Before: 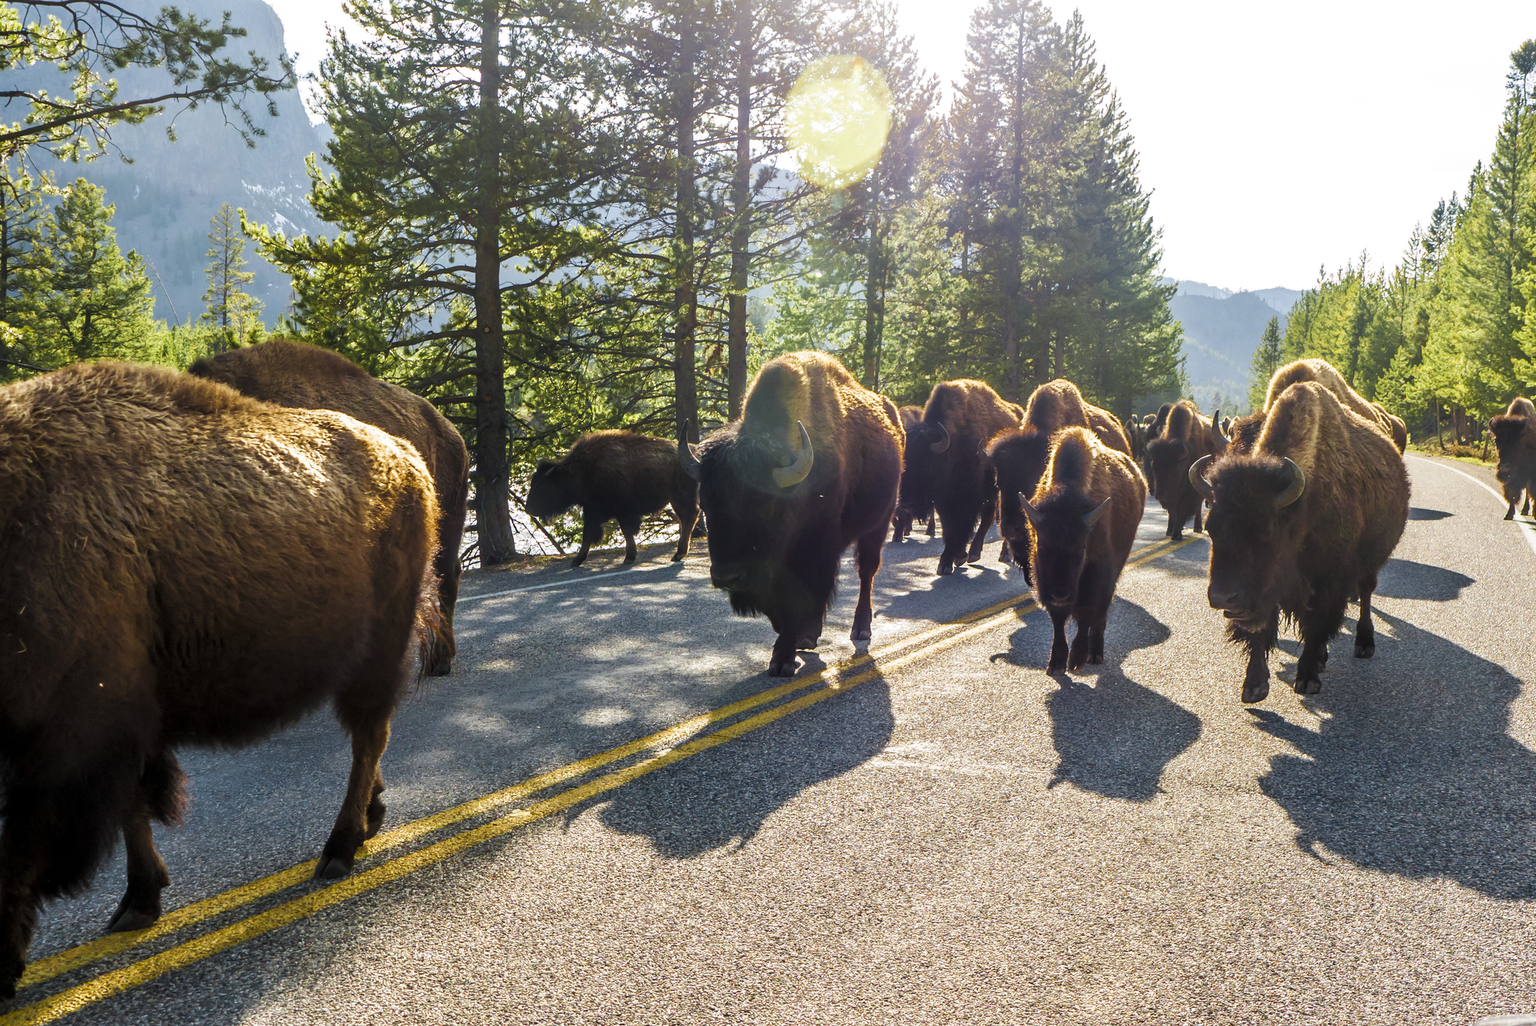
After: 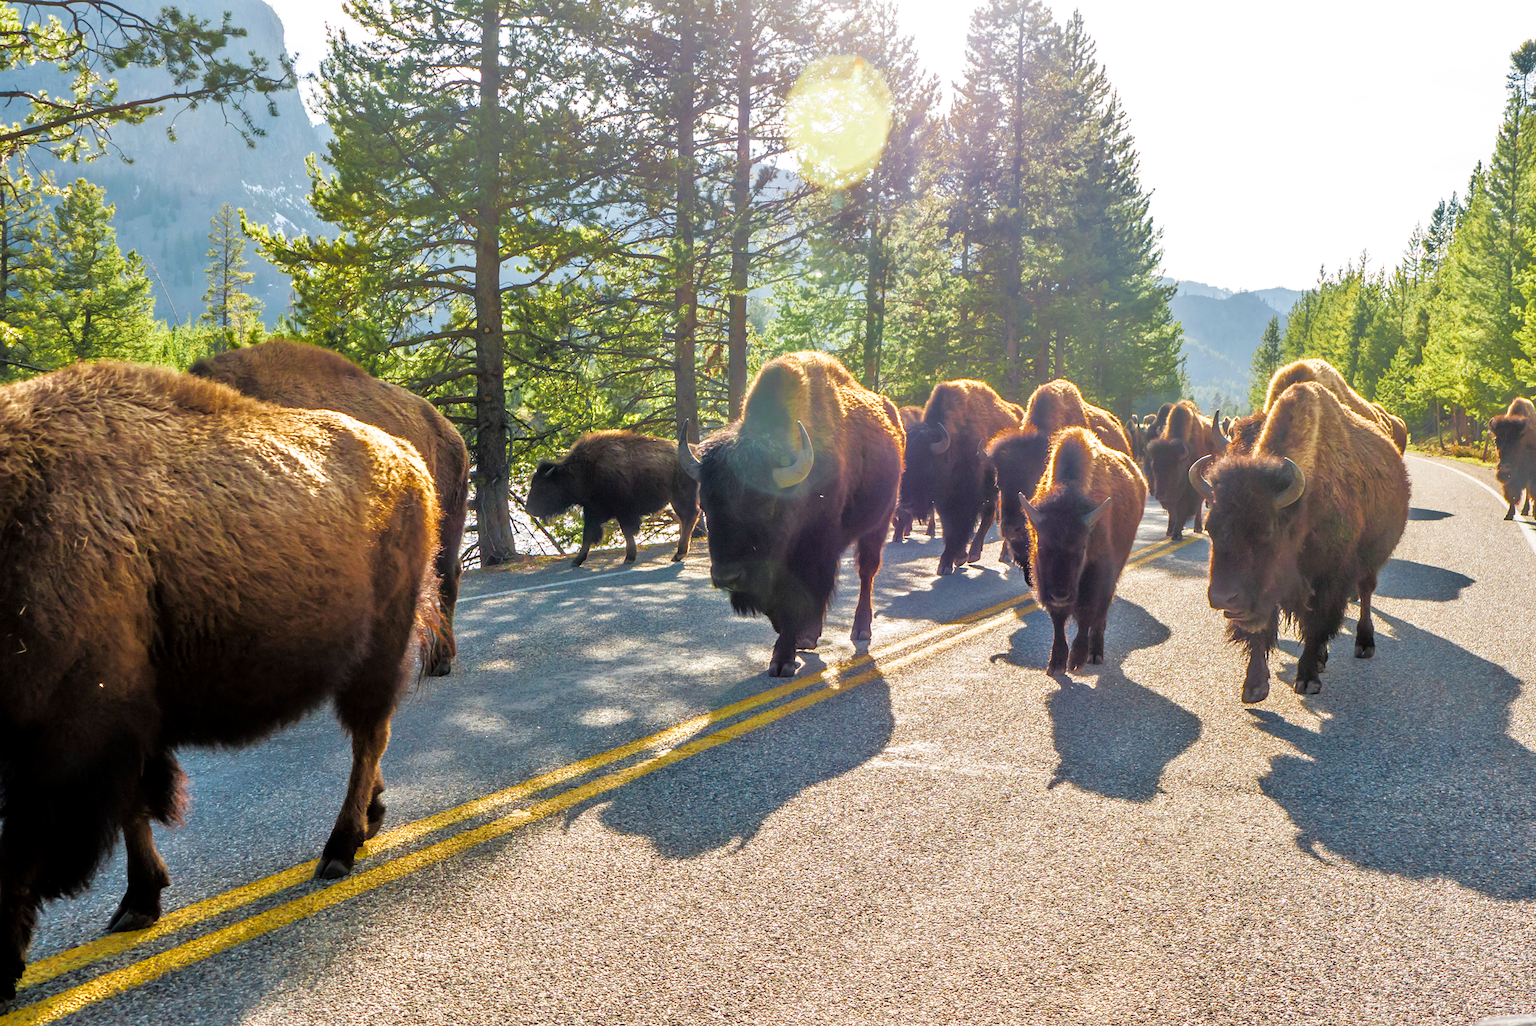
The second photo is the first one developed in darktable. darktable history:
tone equalizer: -7 EV 0.16 EV, -6 EV 0.64 EV, -5 EV 1.14 EV, -4 EV 1.32 EV, -3 EV 1.14 EV, -2 EV 0.6 EV, -1 EV 0.148 EV
